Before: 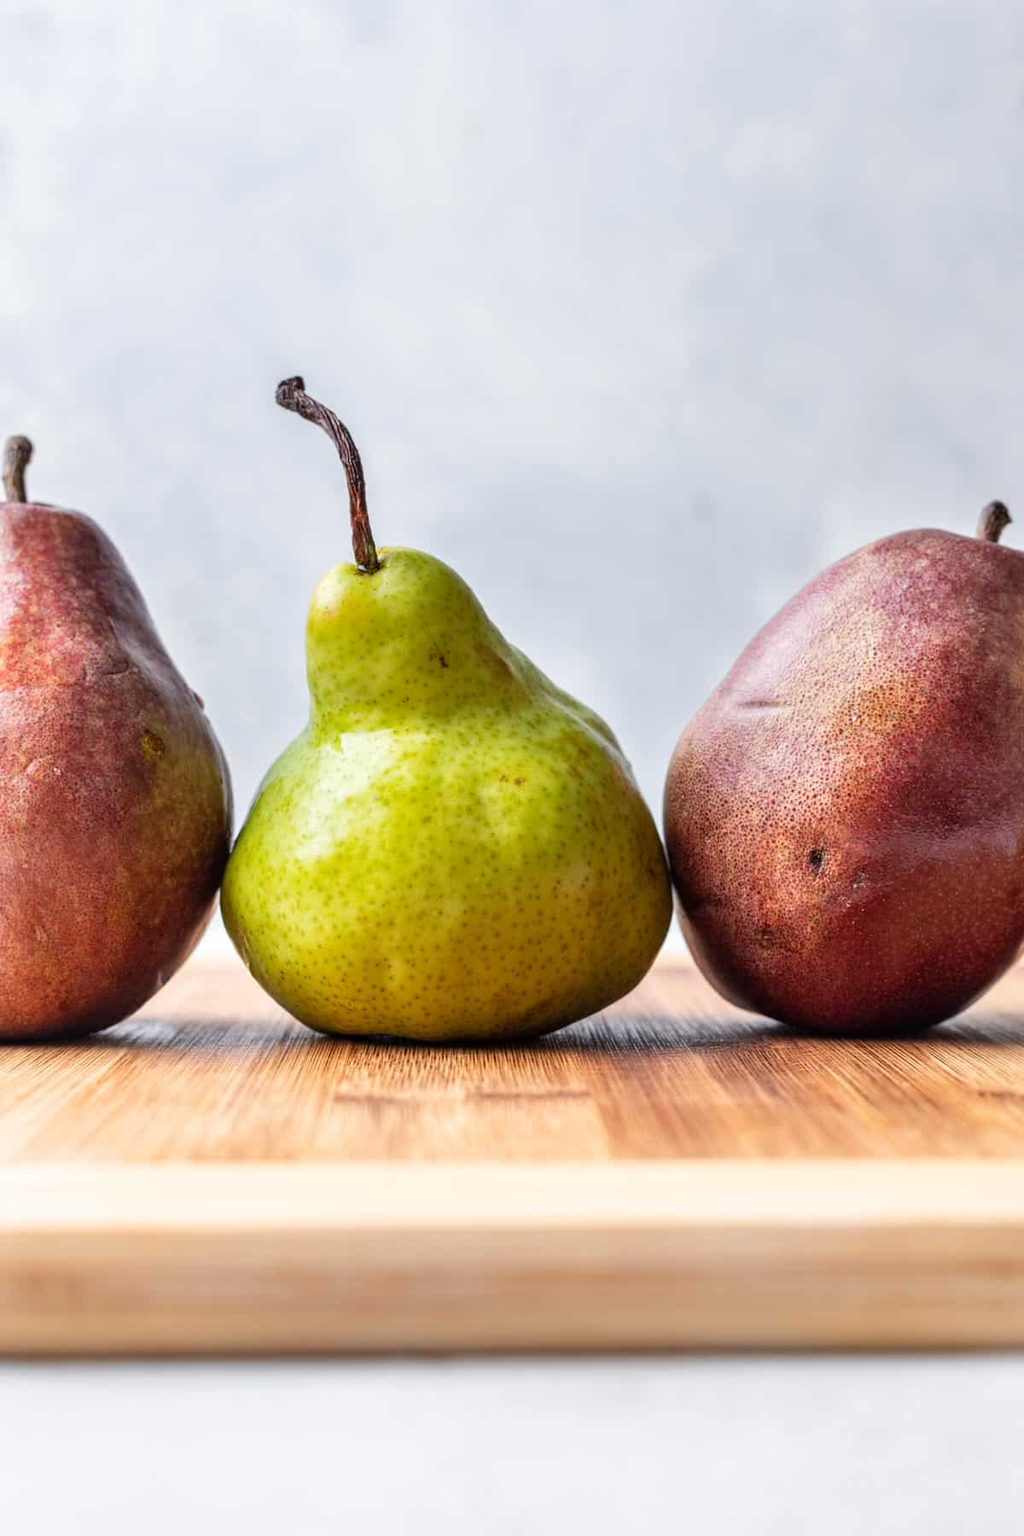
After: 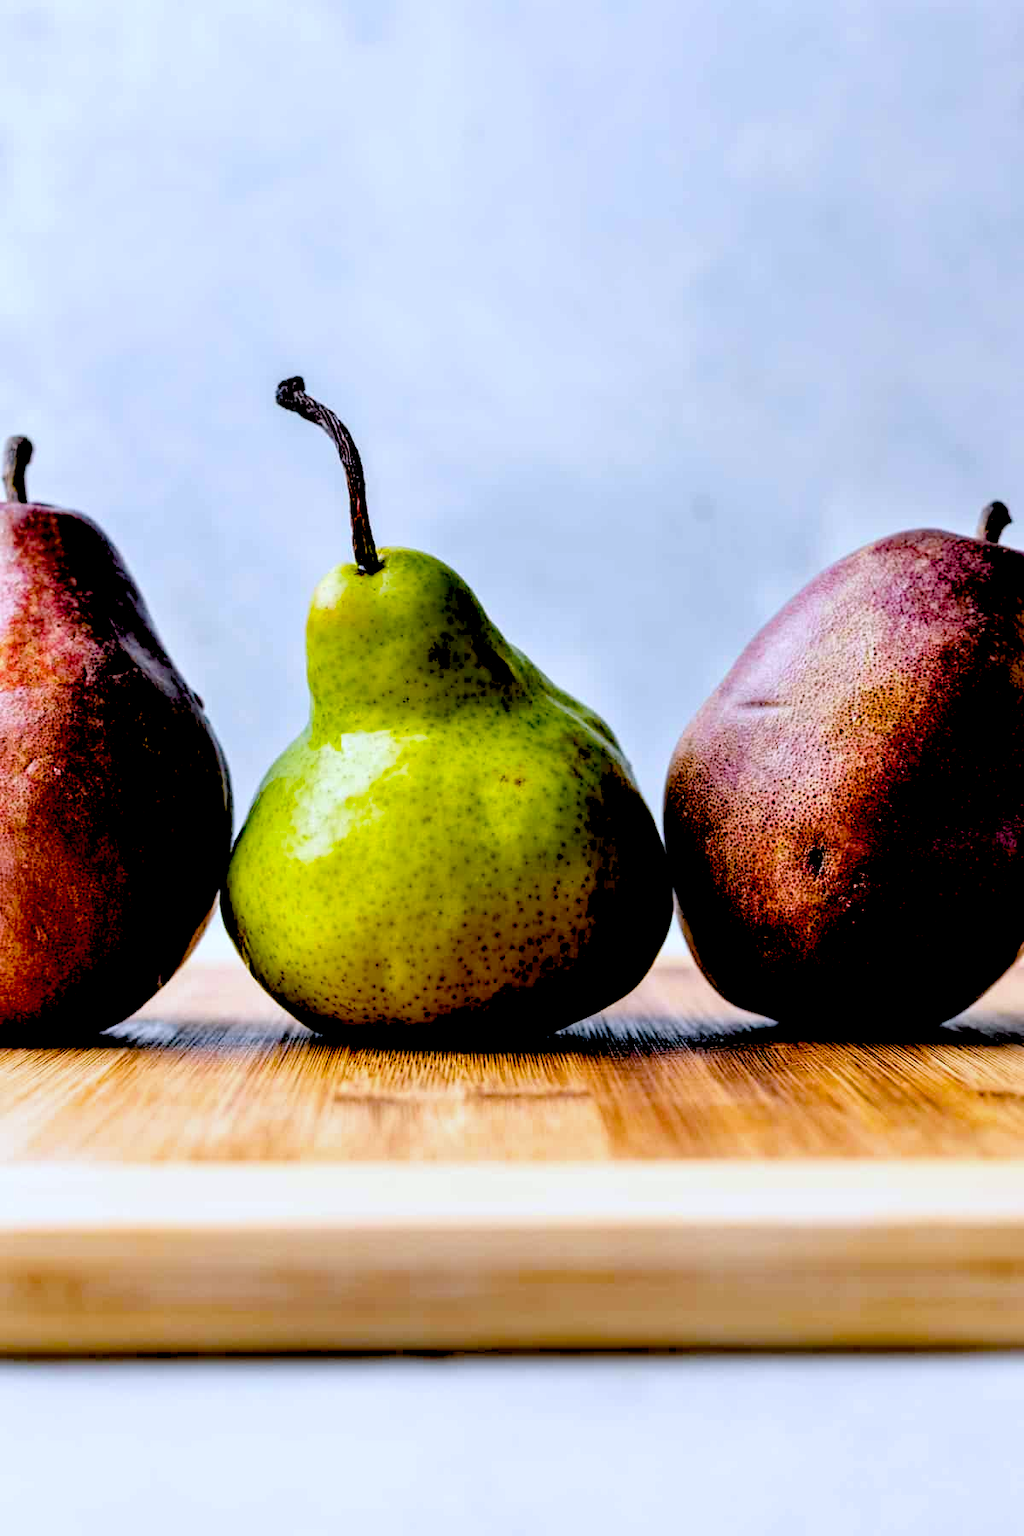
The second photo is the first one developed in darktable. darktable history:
white balance: red 0.925, blue 1.046
color balance rgb: shadows lift › chroma 2%, shadows lift › hue 217.2°, power › chroma 0.25%, power › hue 60°, highlights gain › chroma 1.5%, highlights gain › hue 309.6°, global offset › luminance -0.5%, perceptual saturation grading › global saturation 15%, global vibrance 20%
exposure: black level correction 0.1, exposure -0.092 EV, compensate highlight preservation false
levels: levels [0.073, 0.497, 0.972]
